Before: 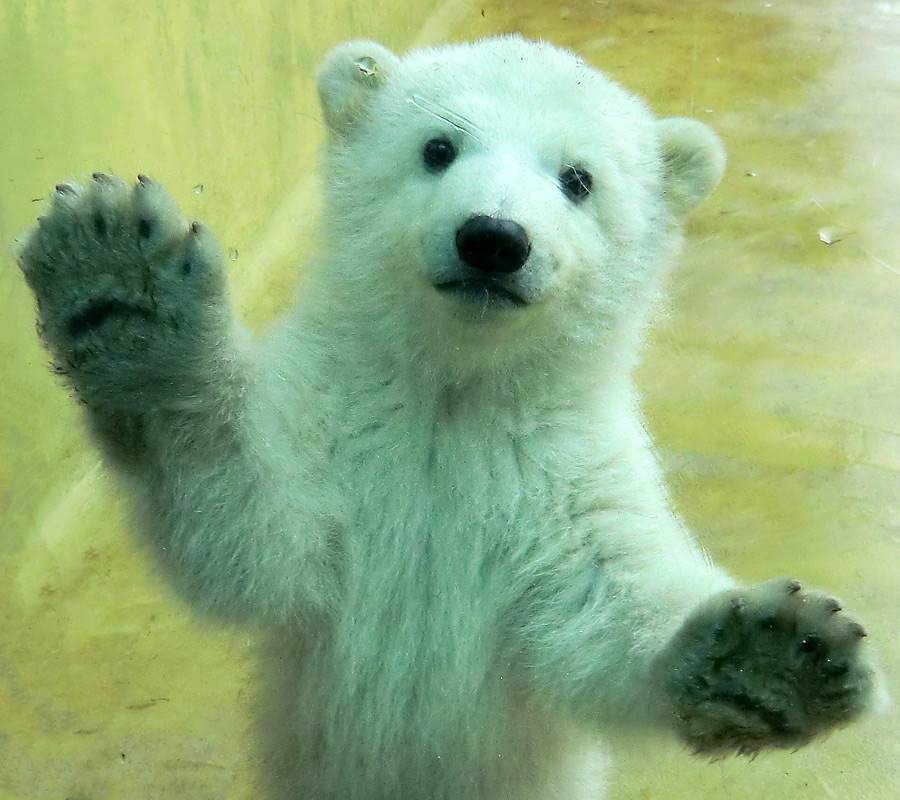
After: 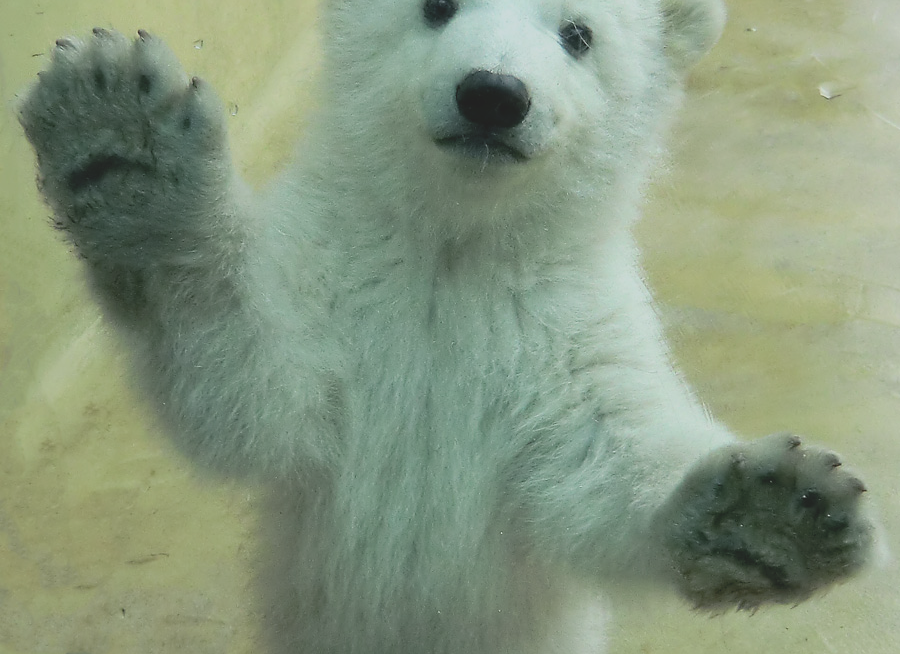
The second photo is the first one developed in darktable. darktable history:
contrast brightness saturation: contrast -0.251, saturation -0.43
crop and rotate: top 18.203%
